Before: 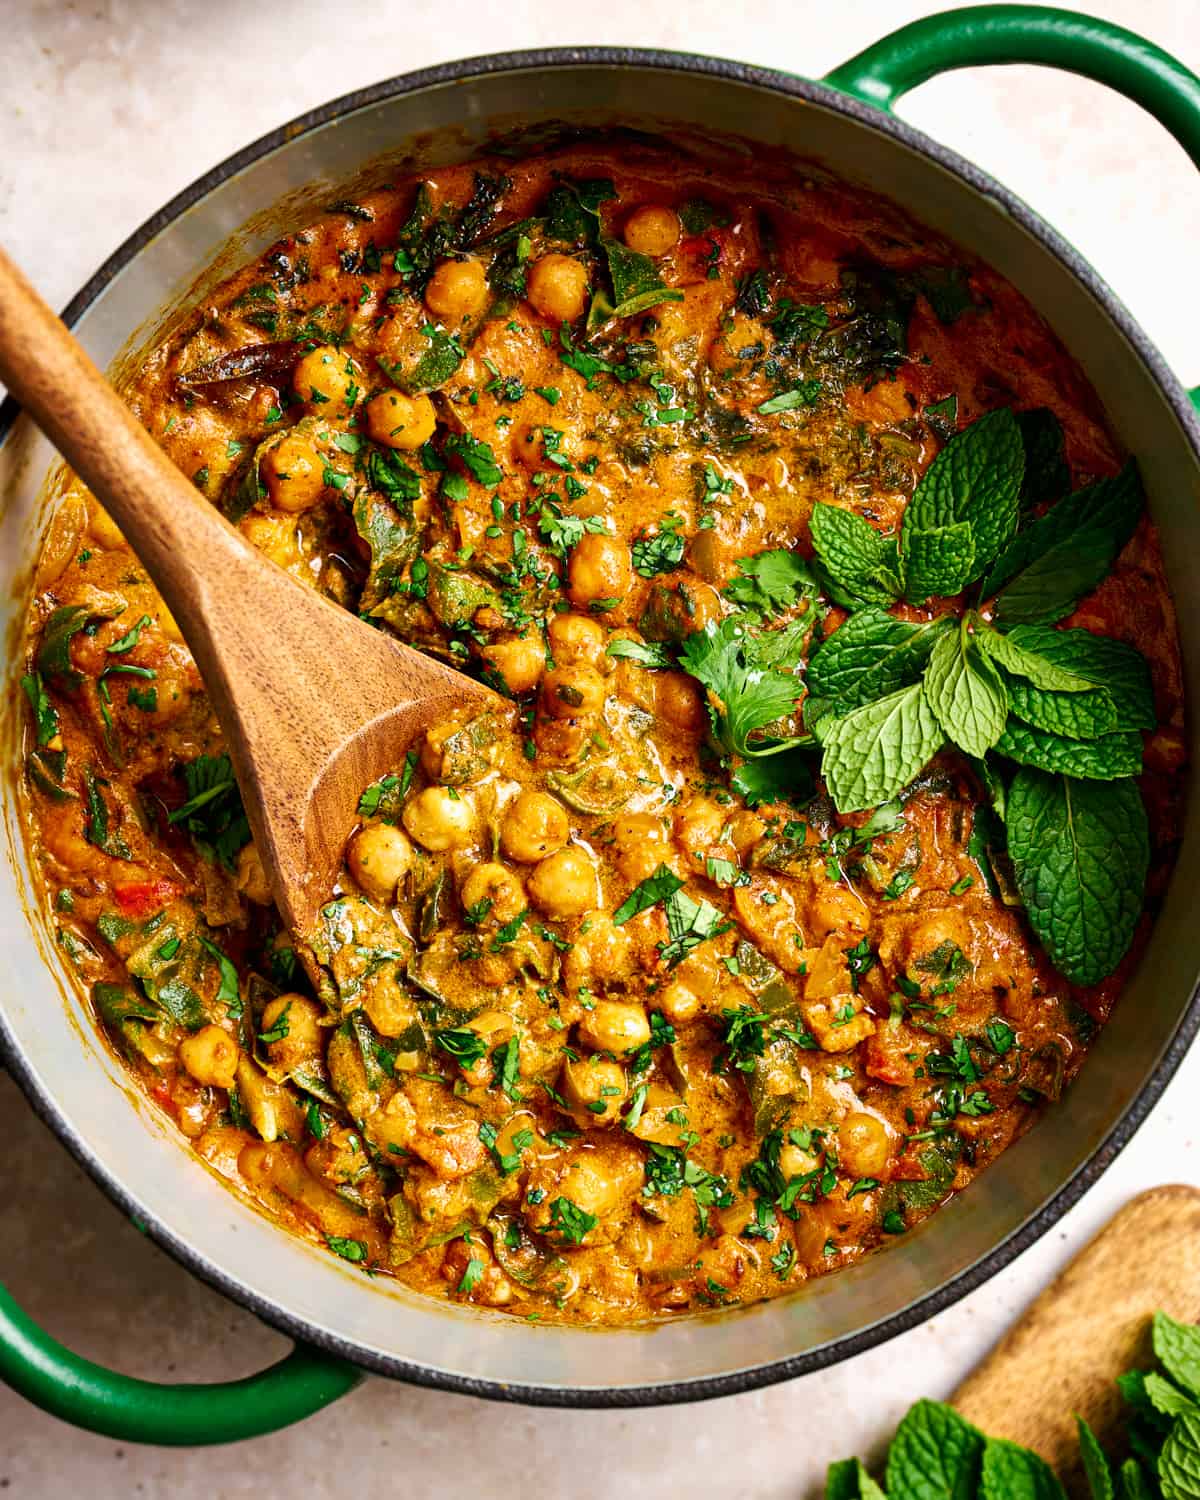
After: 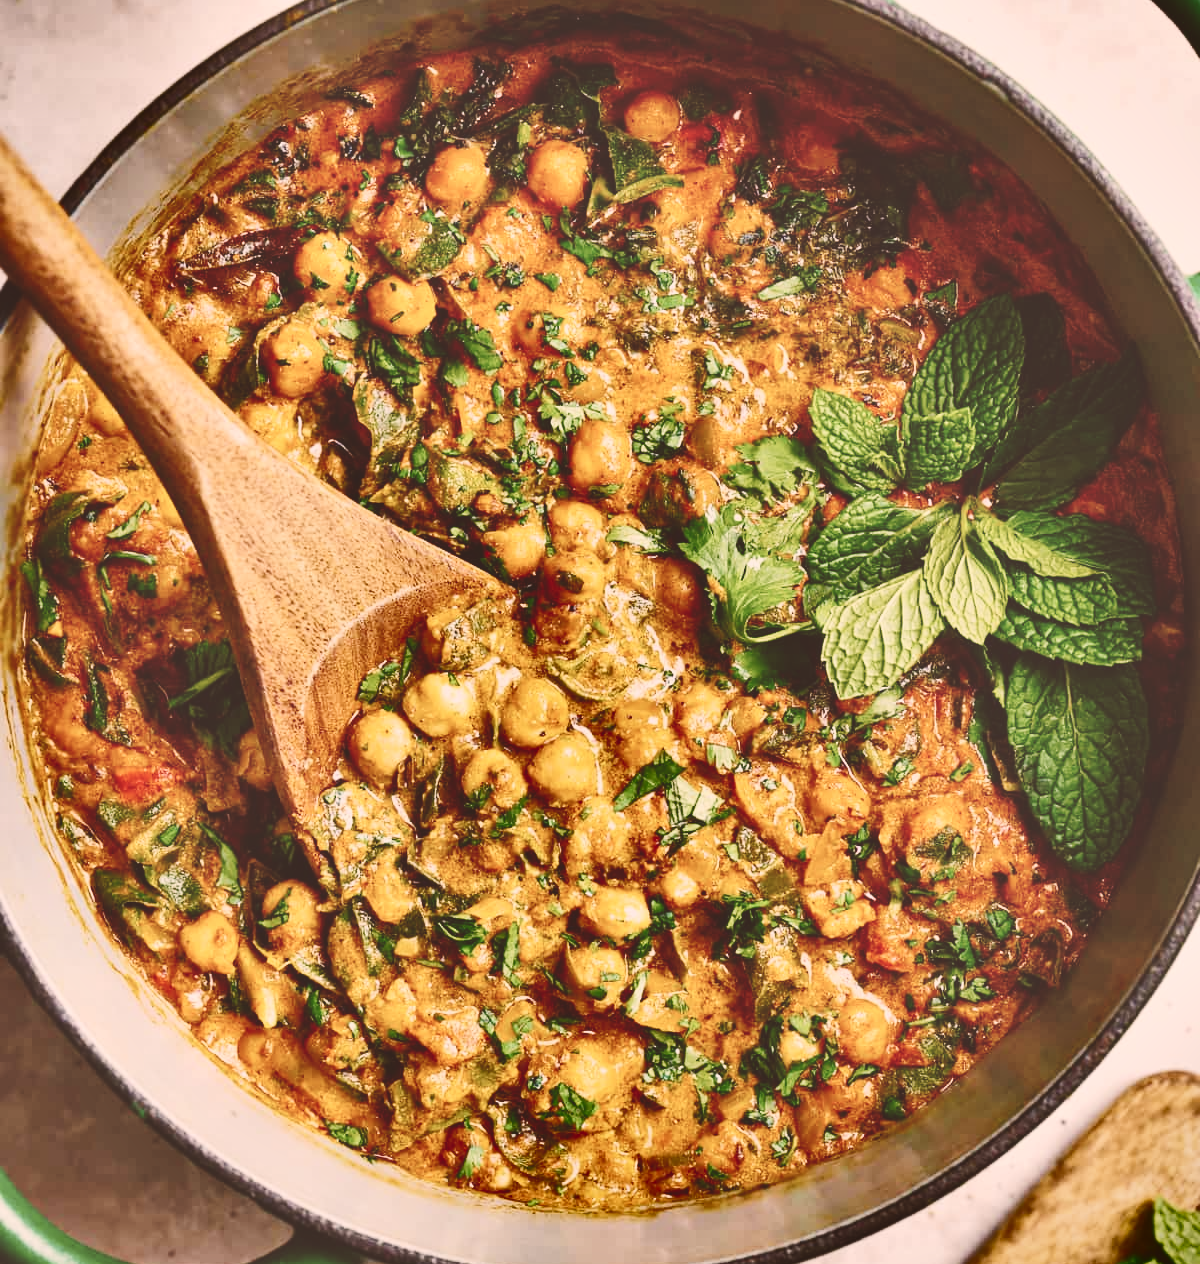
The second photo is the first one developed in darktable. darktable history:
crop: top 7.615%, bottom 8.068%
color correction: highlights a* 10.23, highlights b* 9.66, shadows a* 8.18, shadows b* 8.03, saturation 0.78
exposure: black level correction -0.041, exposure 0.062 EV, compensate exposure bias true, compensate highlight preservation false
tone curve: curves: ch0 [(0, 0.026) (0.104, 0.1) (0.233, 0.262) (0.398, 0.507) (0.498, 0.621) (0.65, 0.757) (0.835, 0.883) (1, 0.961)]; ch1 [(0, 0) (0.346, 0.307) (0.408, 0.369) (0.453, 0.457) (0.482, 0.476) (0.502, 0.498) (0.521, 0.507) (0.553, 0.554) (0.638, 0.646) (0.693, 0.727) (1, 1)]; ch2 [(0, 0) (0.366, 0.337) (0.434, 0.46) (0.485, 0.494) (0.5, 0.494) (0.511, 0.508) (0.537, 0.55) (0.579, 0.599) (0.663, 0.67) (1, 1)], preserve colors none
contrast brightness saturation: contrast 0.146, brightness -0.01, saturation 0.101
shadows and highlights: shadows 18.5, highlights -84.28, soften with gaussian
